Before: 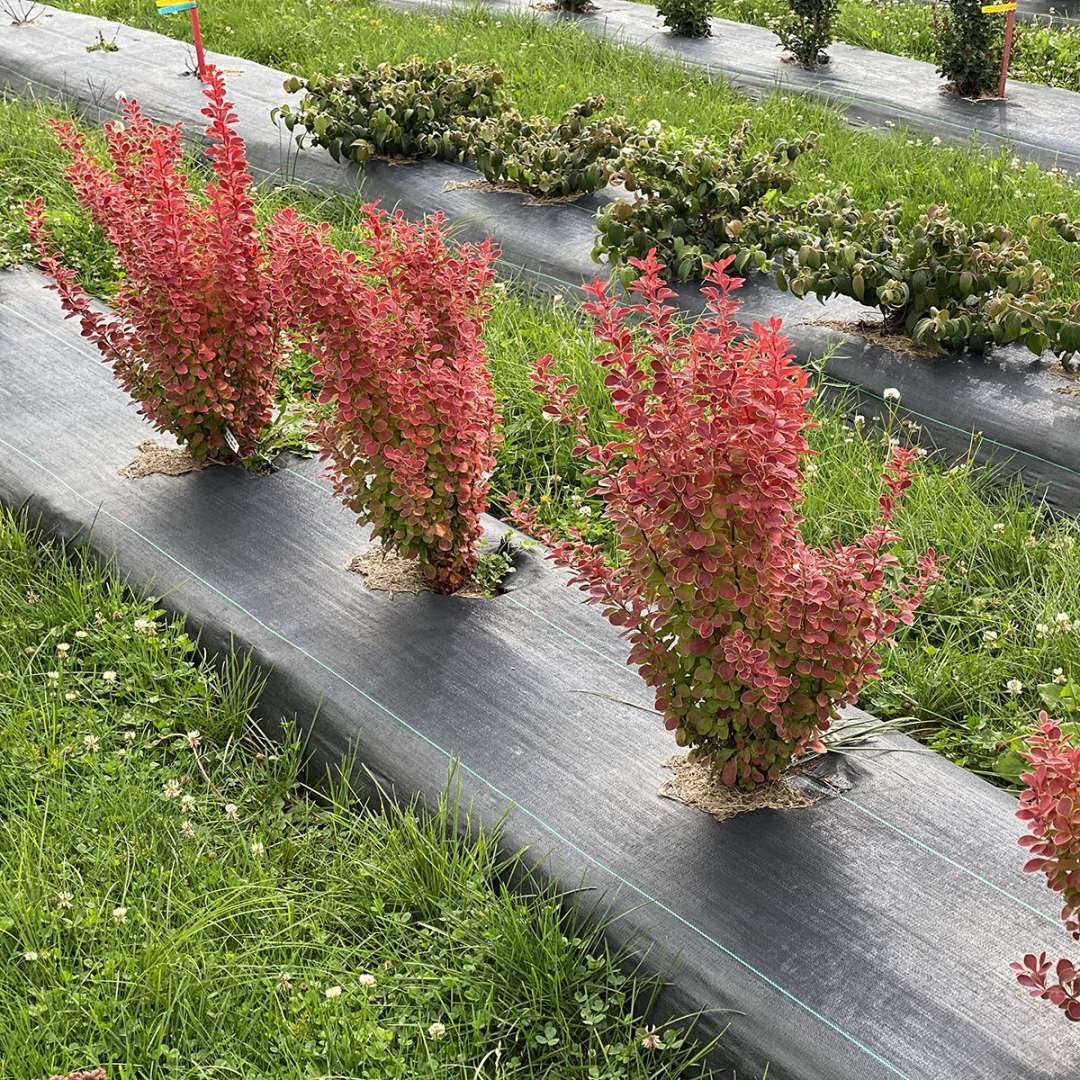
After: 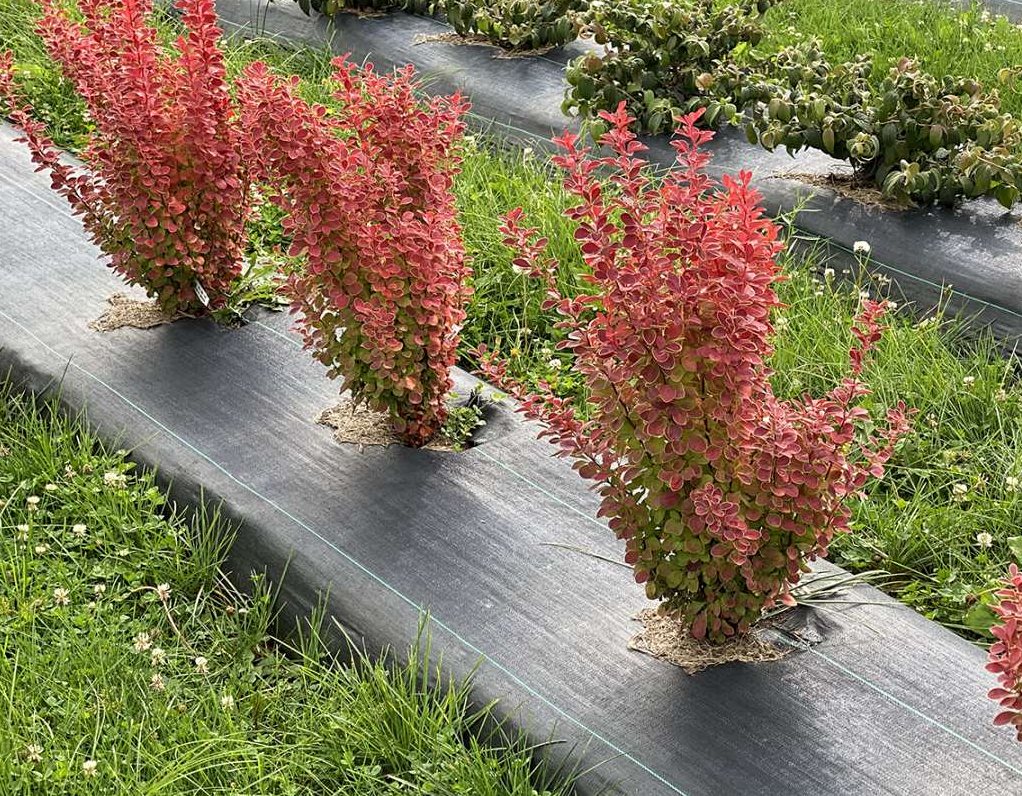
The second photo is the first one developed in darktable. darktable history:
crop and rotate: left 2.781%, top 13.663%, right 2.501%, bottom 12.611%
contrast equalizer: octaves 7, y [[0.5, 0.502, 0.506, 0.511, 0.52, 0.537], [0.5 ×6], [0.505, 0.509, 0.518, 0.534, 0.553, 0.561], [0 ×6], [0 ×6]]
